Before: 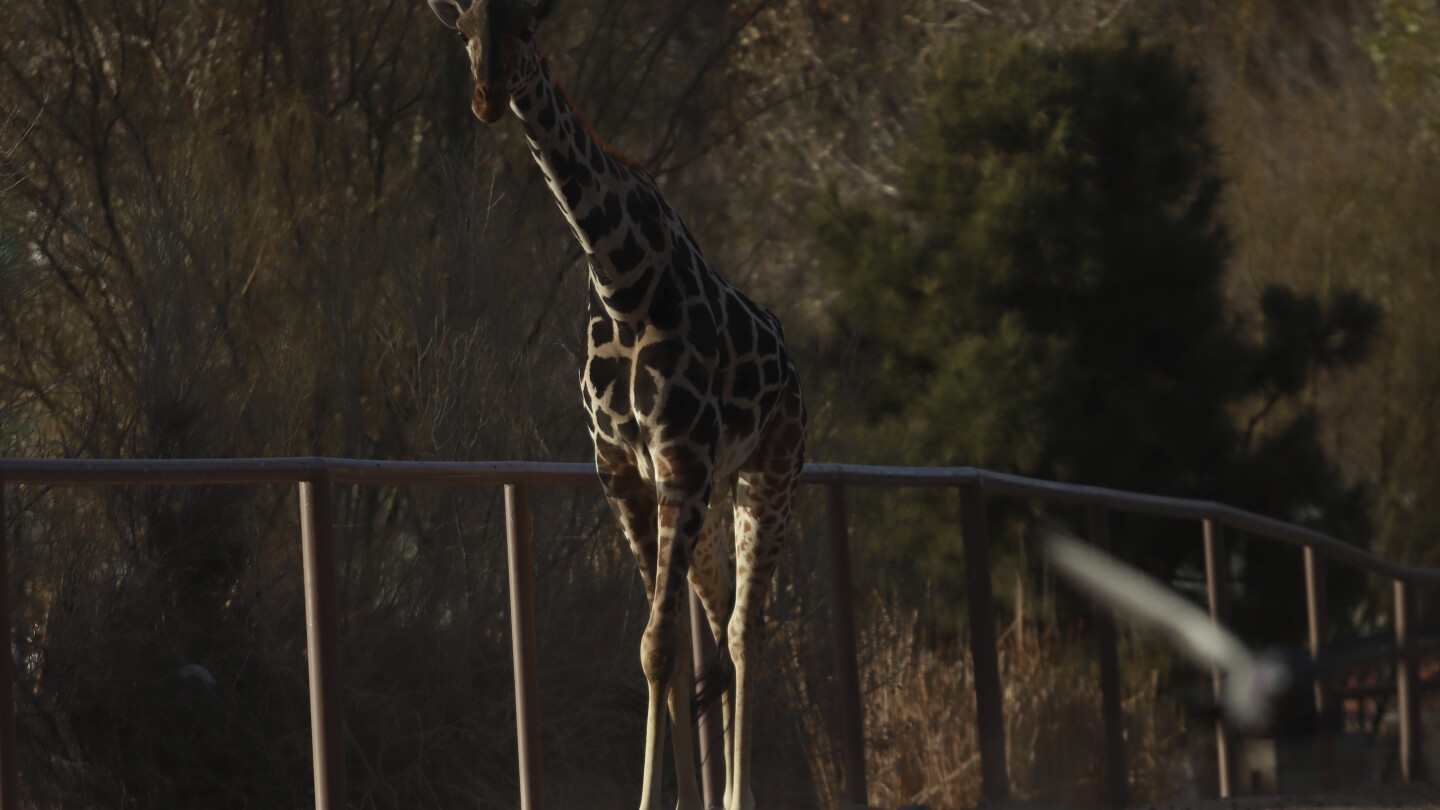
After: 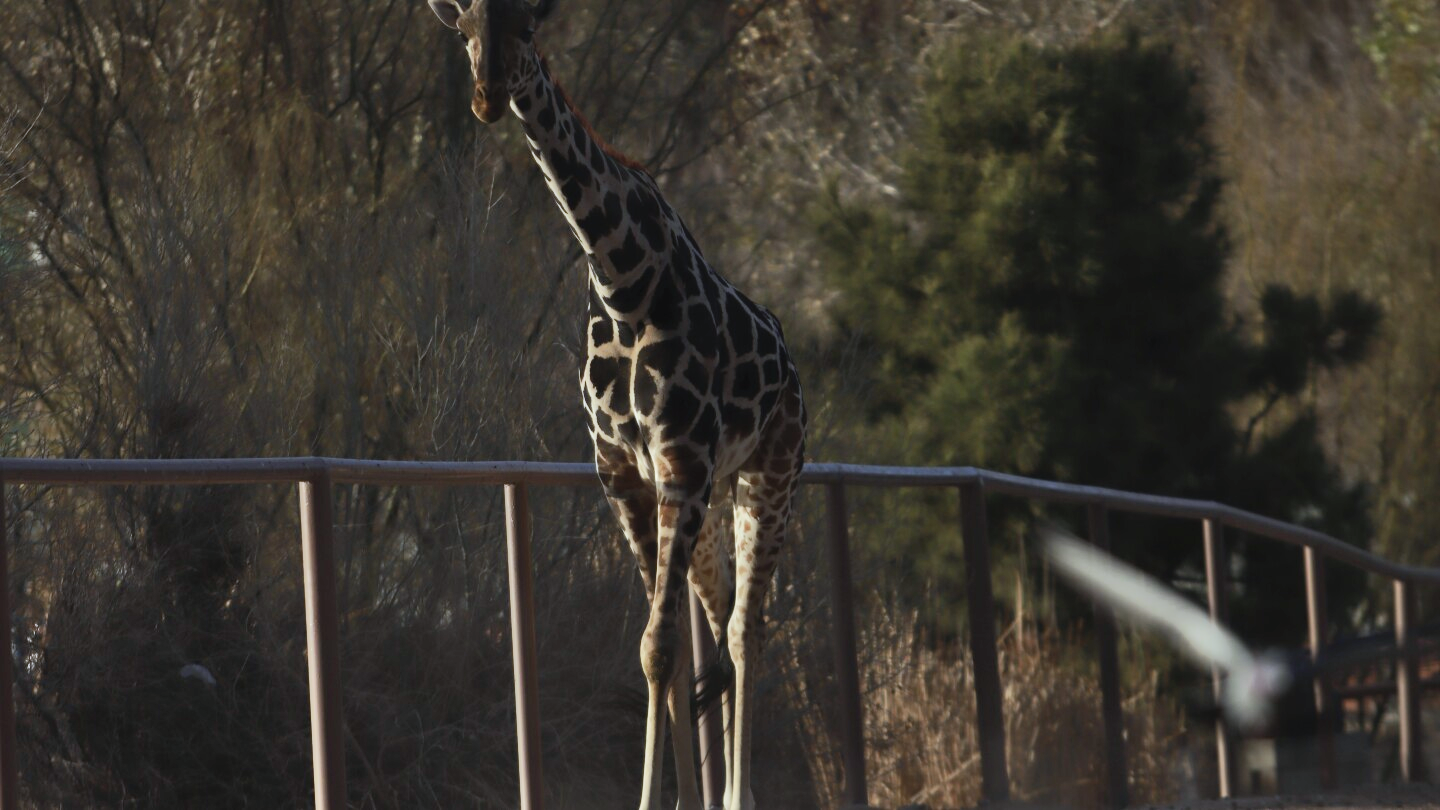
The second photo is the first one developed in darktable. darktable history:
white balance: red 0.954, blue 1.079
shadows and highlights: low approximation 0.01, soften with gaussian
